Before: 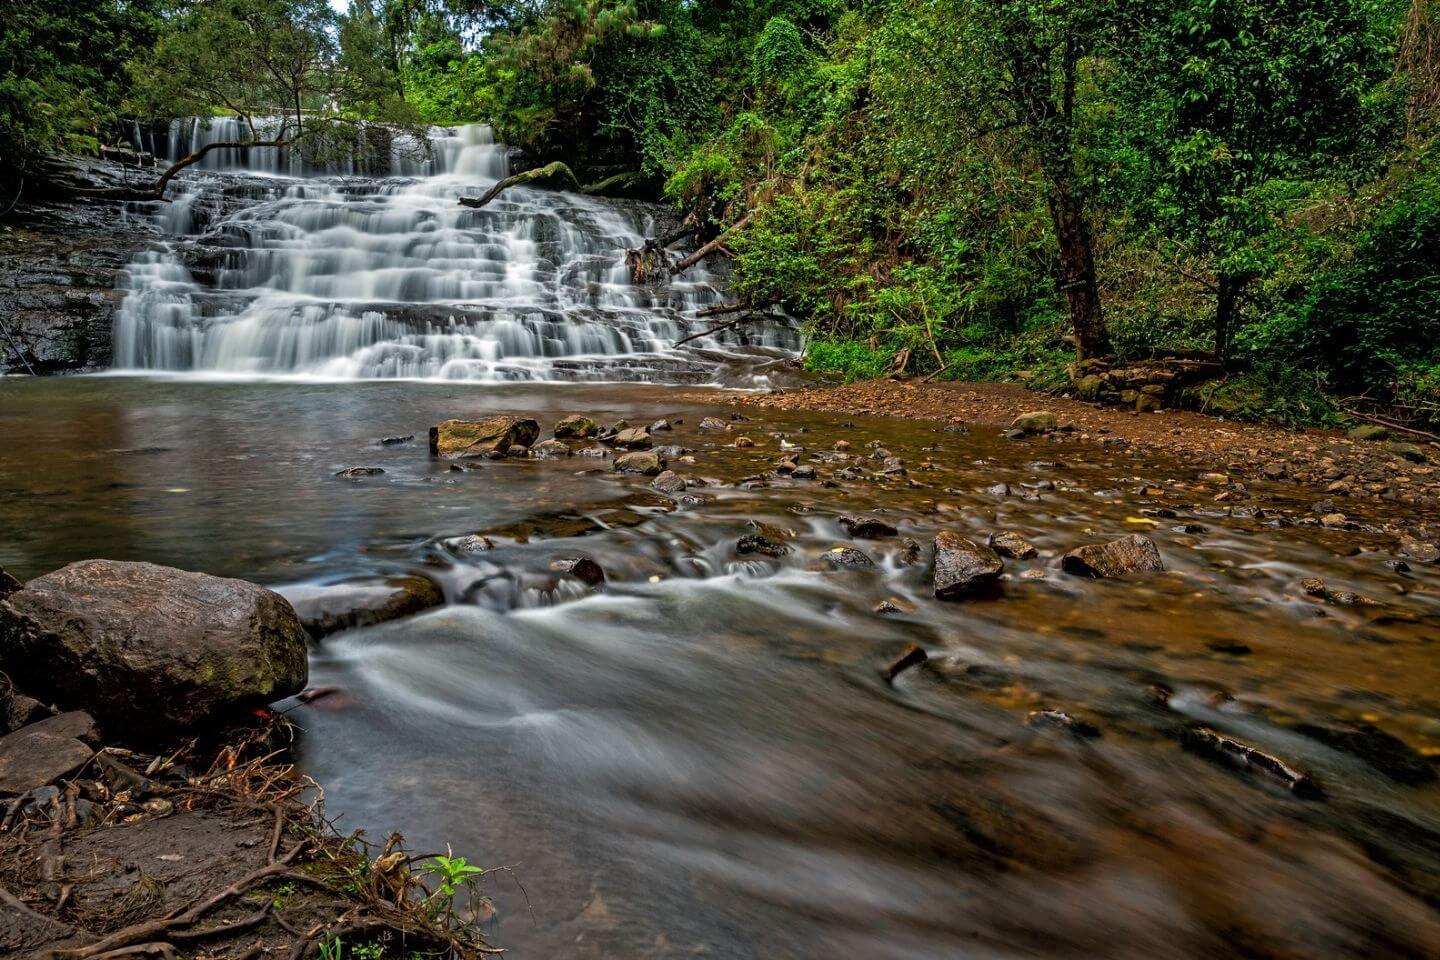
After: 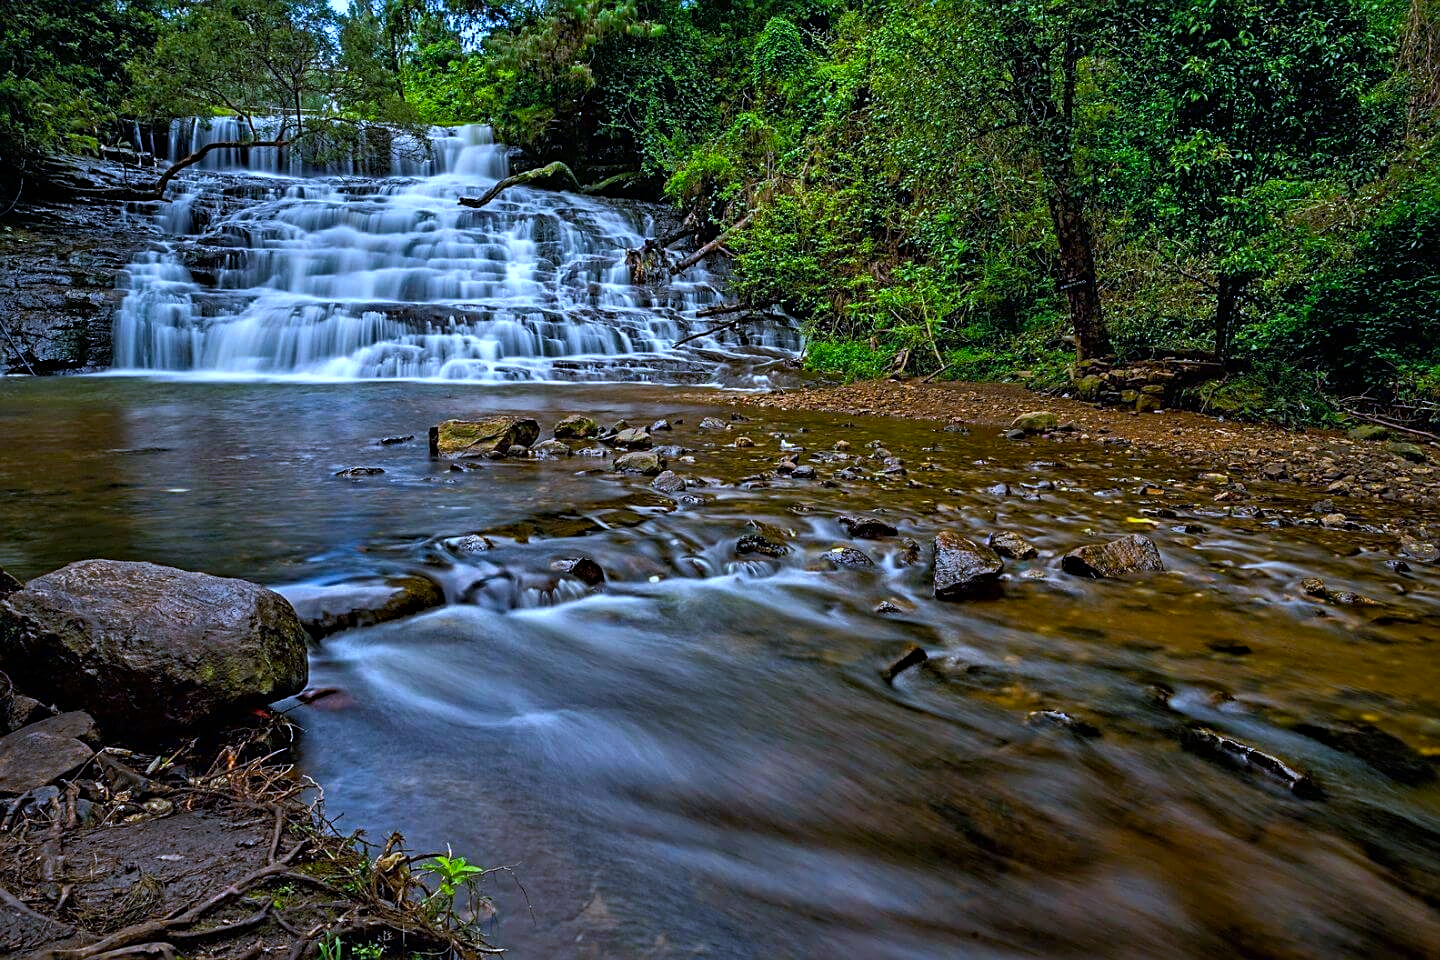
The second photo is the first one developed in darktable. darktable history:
color balance rgb: global vibrance 42.74%
white balance: red 0.871, blue 1.249
haze removal: compatibility mode true, adaptive false
sharpen: on, module defaults
